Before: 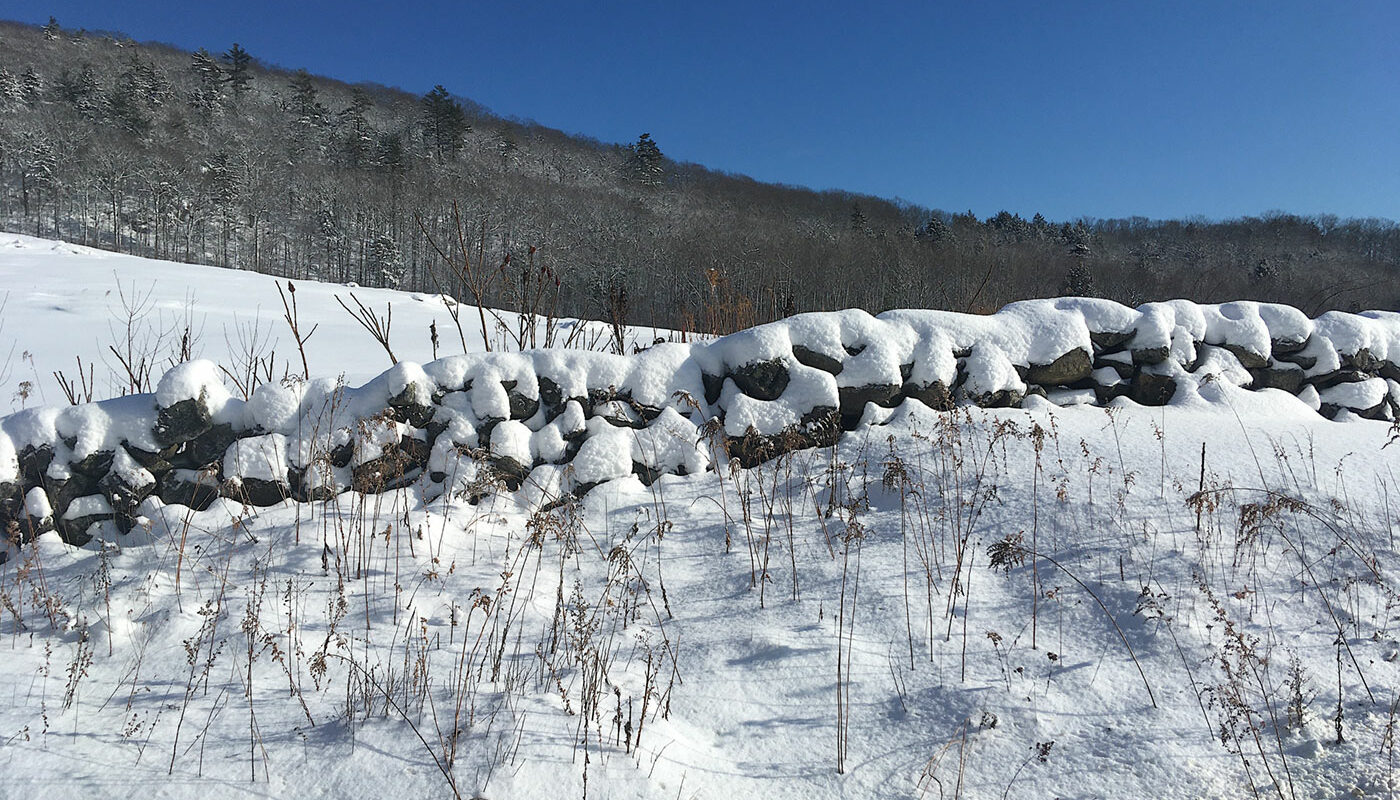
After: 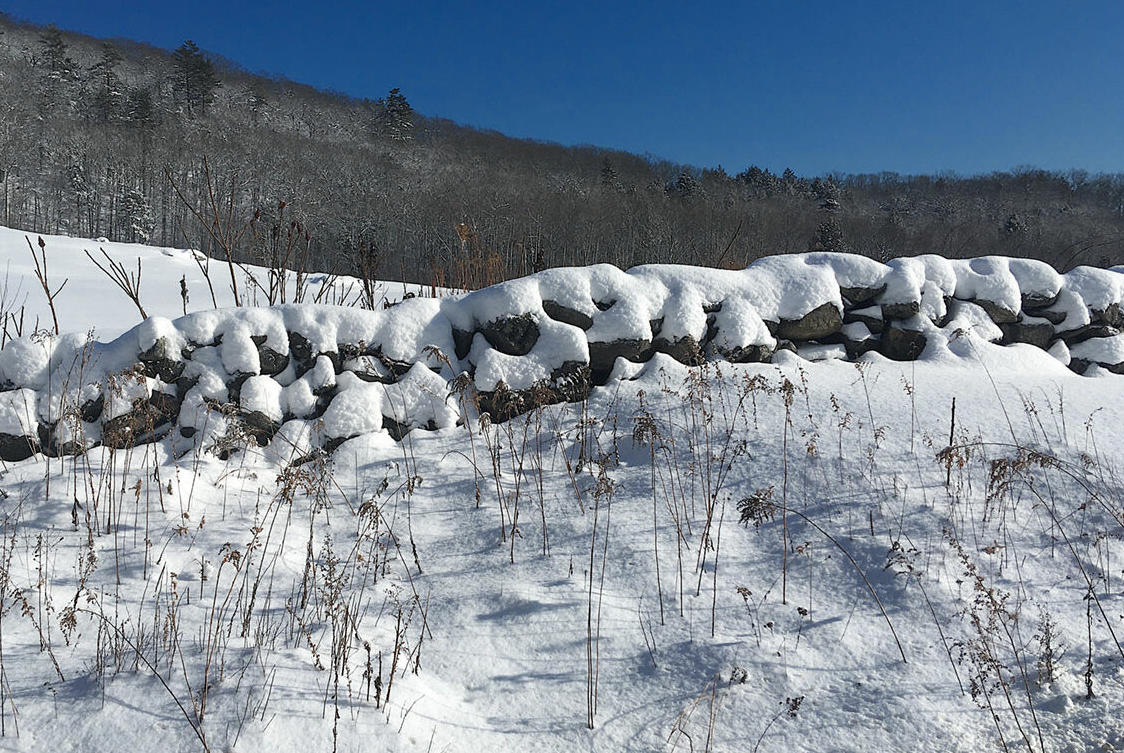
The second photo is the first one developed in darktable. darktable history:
exposure: compensate highlight preservation false
crop and rotate: left 17.959%, top 5.771%, right 1.742%
color correction: saturation 1.1
color zones: curves: ch0 [(0, 0.5) (0.125, 0.4) (0.25, 0.5) (0.375, 0.4) (0.5, 0.4) (0.625, 0.35) (0.75, 0.35) (0.875, 0.5)]; ch1 [(0, 0.35) (0.125, 0.45) (0.25, 0.35) (0.375, 0.35) (0.5, 0.35) (0.625, 0.35) (0.75, 0.45) (0.875, 0.35)]; ch2 [(0, 0.6) (0.125, 0.5) (0.25, 0.5) (0.375, 0.6) (0.5, 0.6) (0.625, 0.5) (0.75, 0.5) (0.875, 0.5)]
